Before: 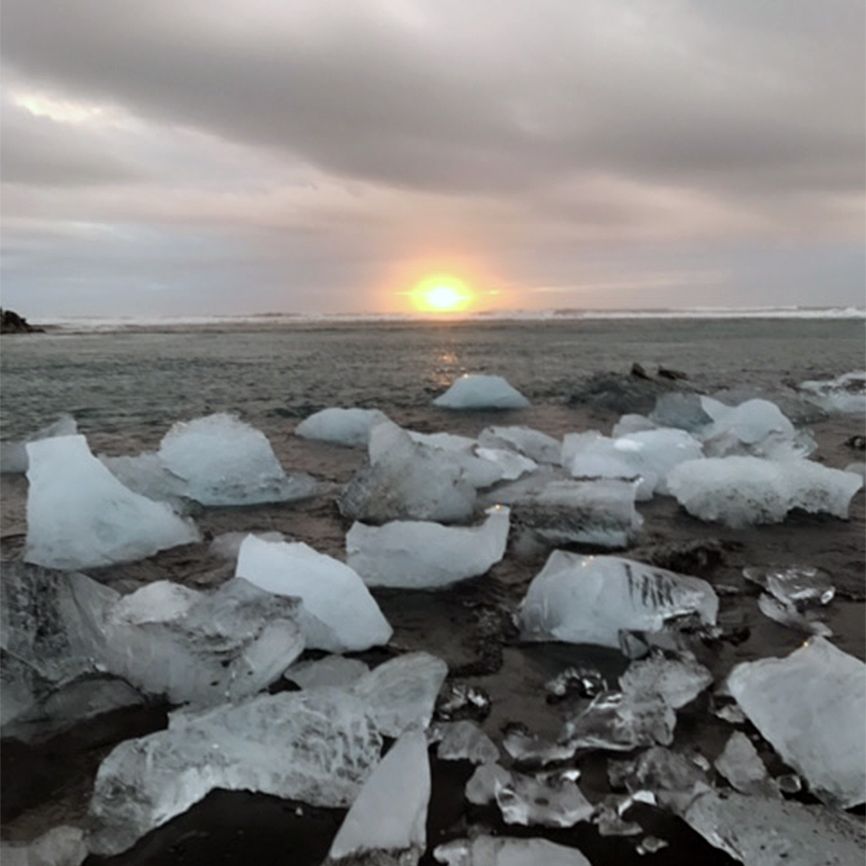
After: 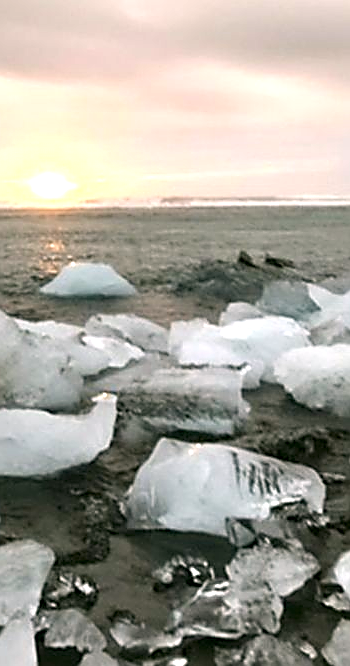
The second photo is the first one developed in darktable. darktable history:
sharpen: radius 1.408, amount 1.249, threshold 0.848
color correction: highlights a* 4.42, highlights b* 4.97, shadows a* -7.56, shadows b* 4.67
exposure: black level correction 0, exposure 1.097 EV, compensate highlight preservation false
crop: left 45.48%, top 12.98%, right 14.082%, bottom 10.038%
